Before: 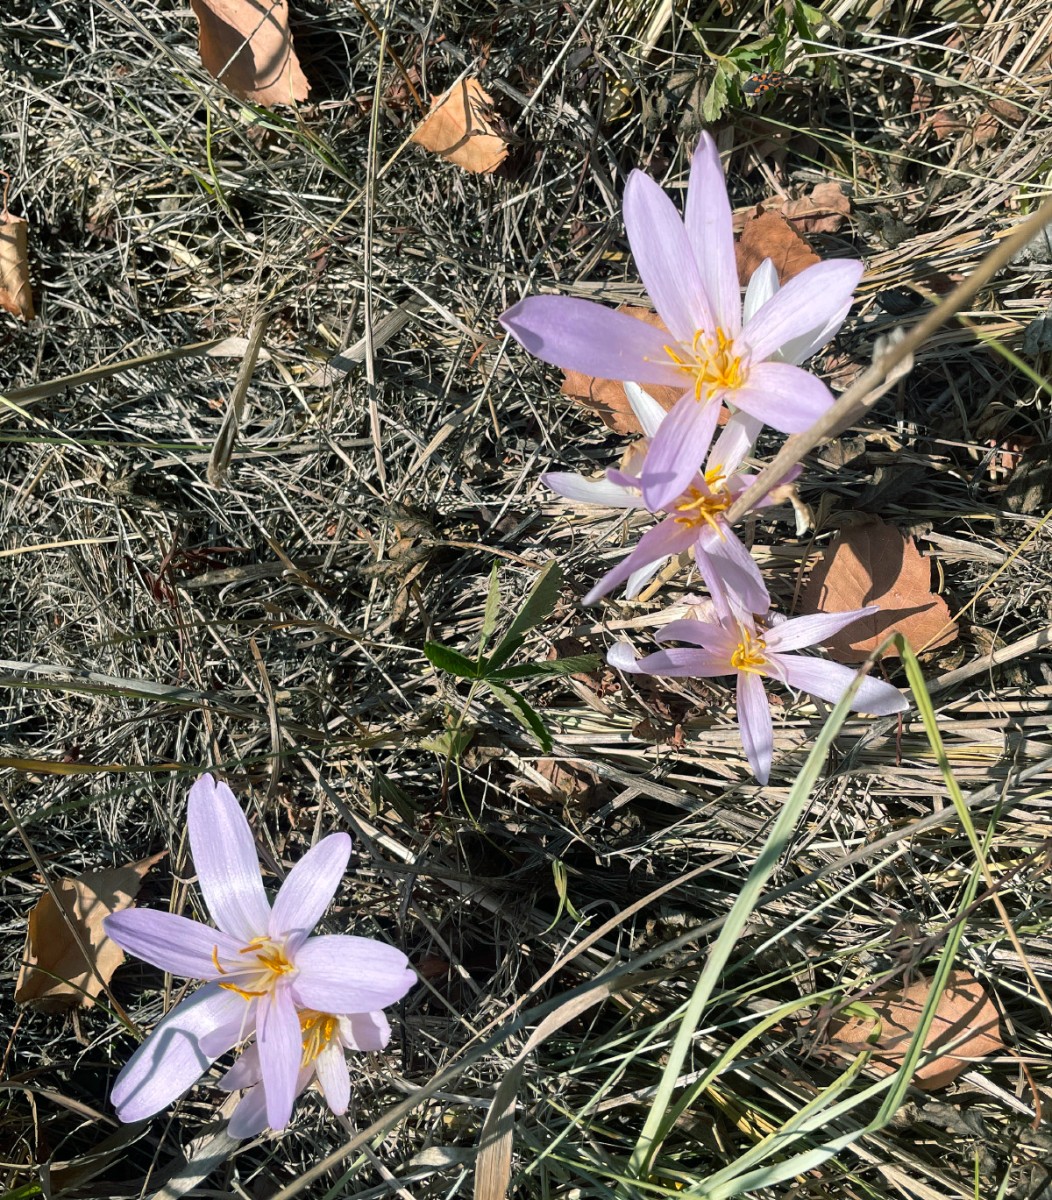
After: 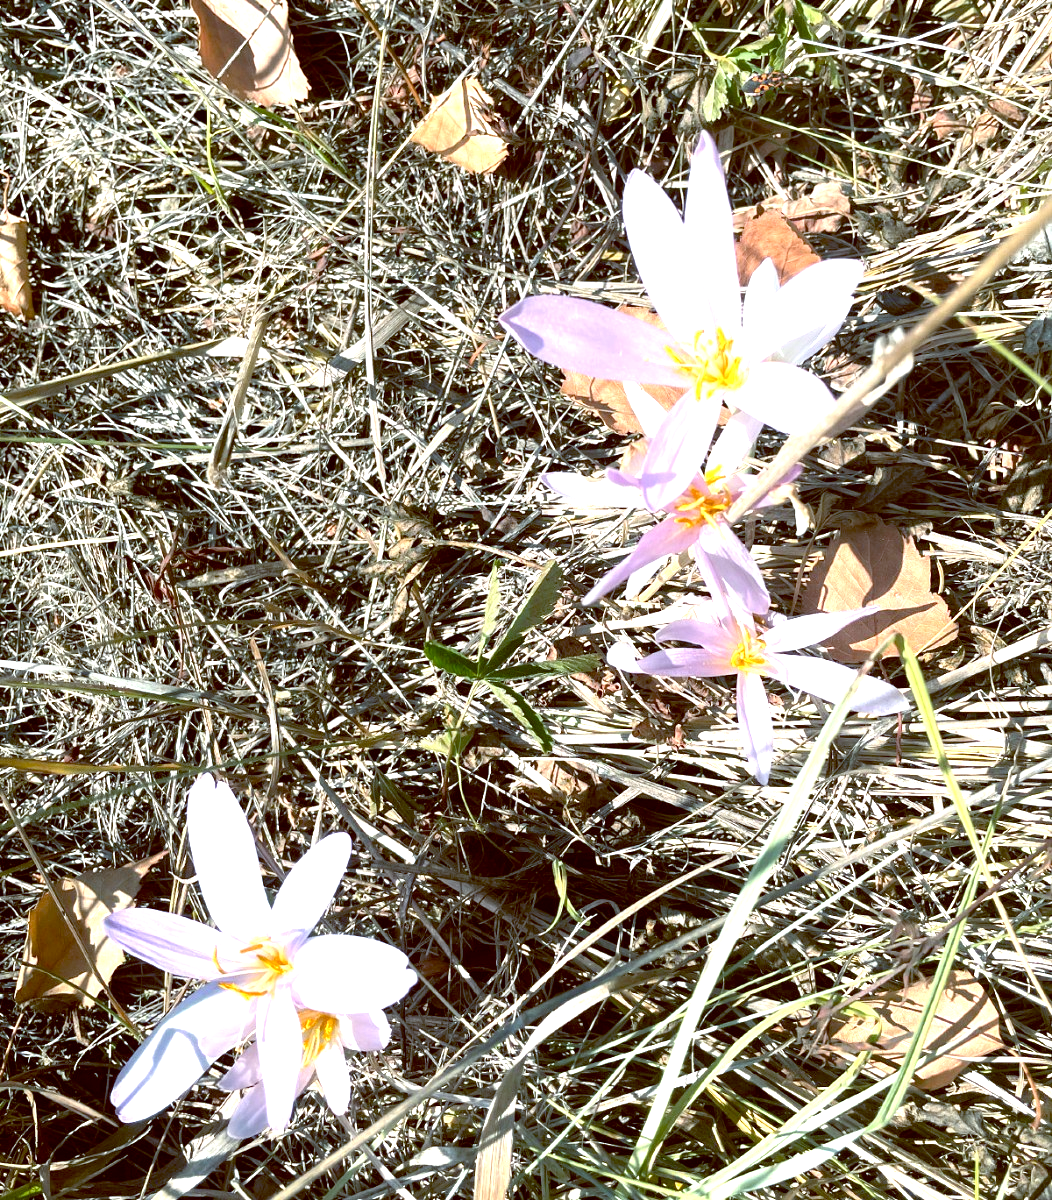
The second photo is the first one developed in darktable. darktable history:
color balance: lift [1, 1.015, 1.004, 0.985], gamma [1, 0.958, 0.971, 1.042], gain [1, 0.956, 0.977, 1.044]
exposure: black level correction 0.001, exposure 1.3 EV, compensate highlight preservation false
